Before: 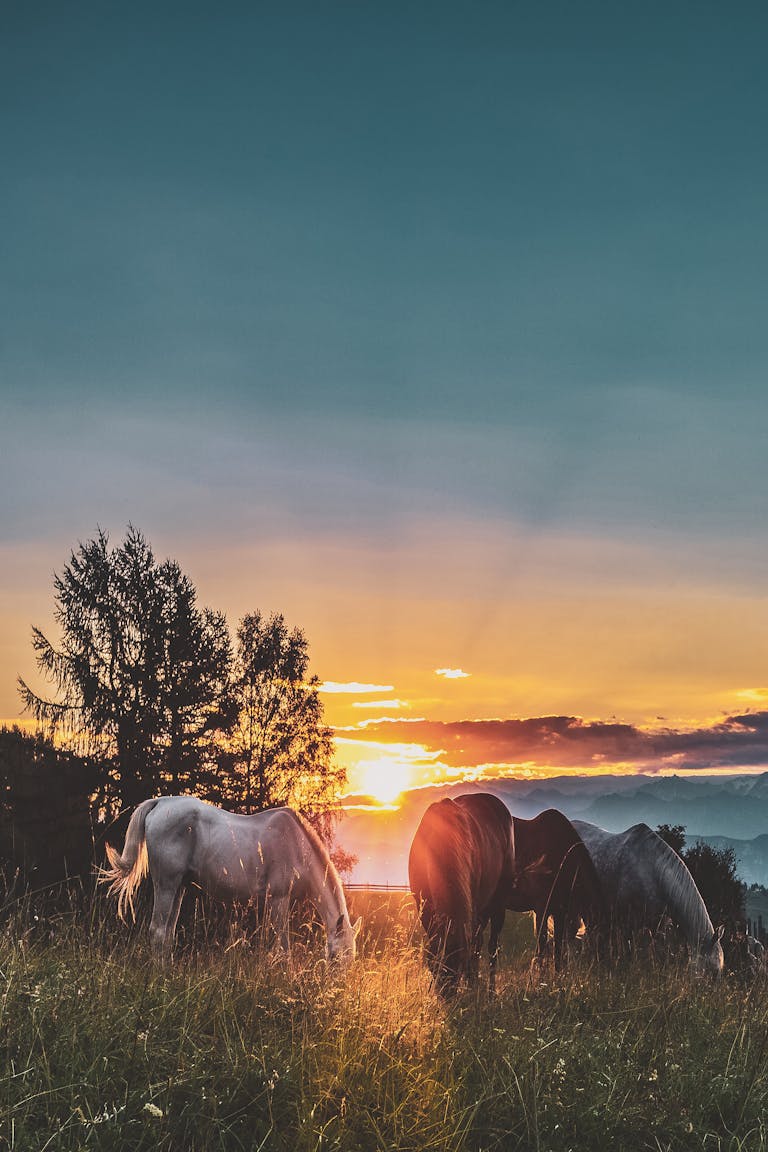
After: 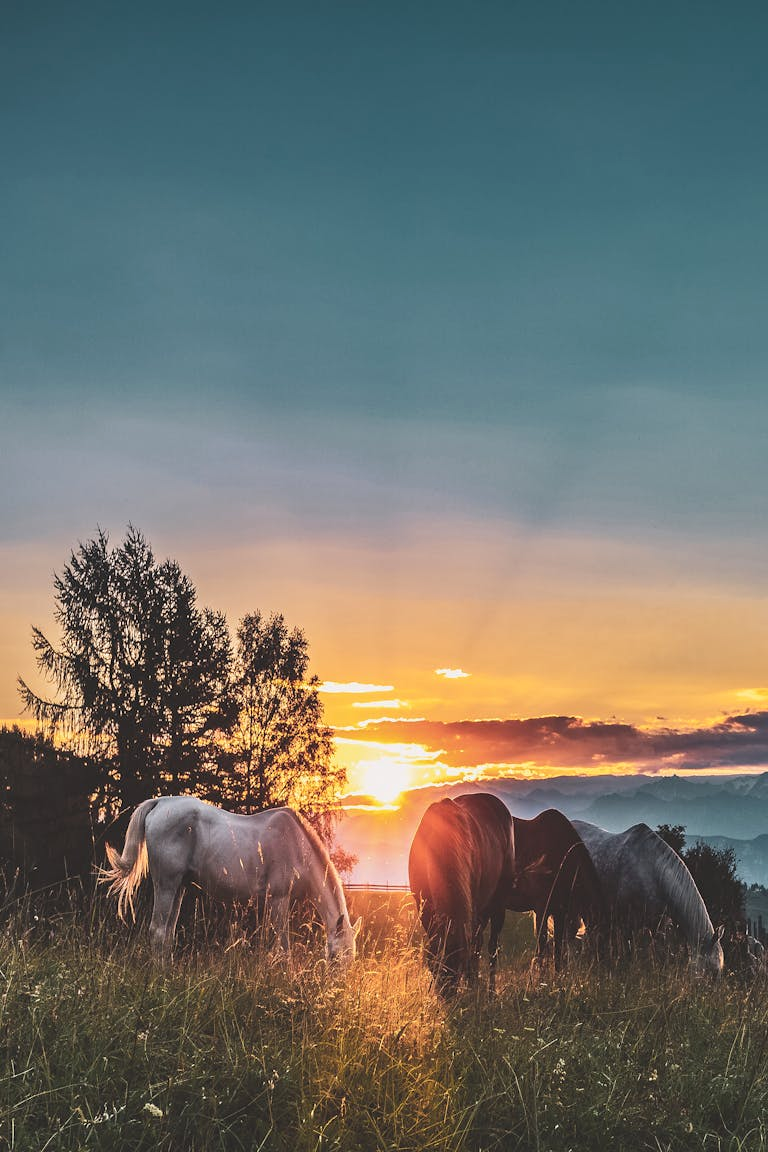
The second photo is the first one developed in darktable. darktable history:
exposure: exposure 0.131 EV, compensate highlight preservation false
